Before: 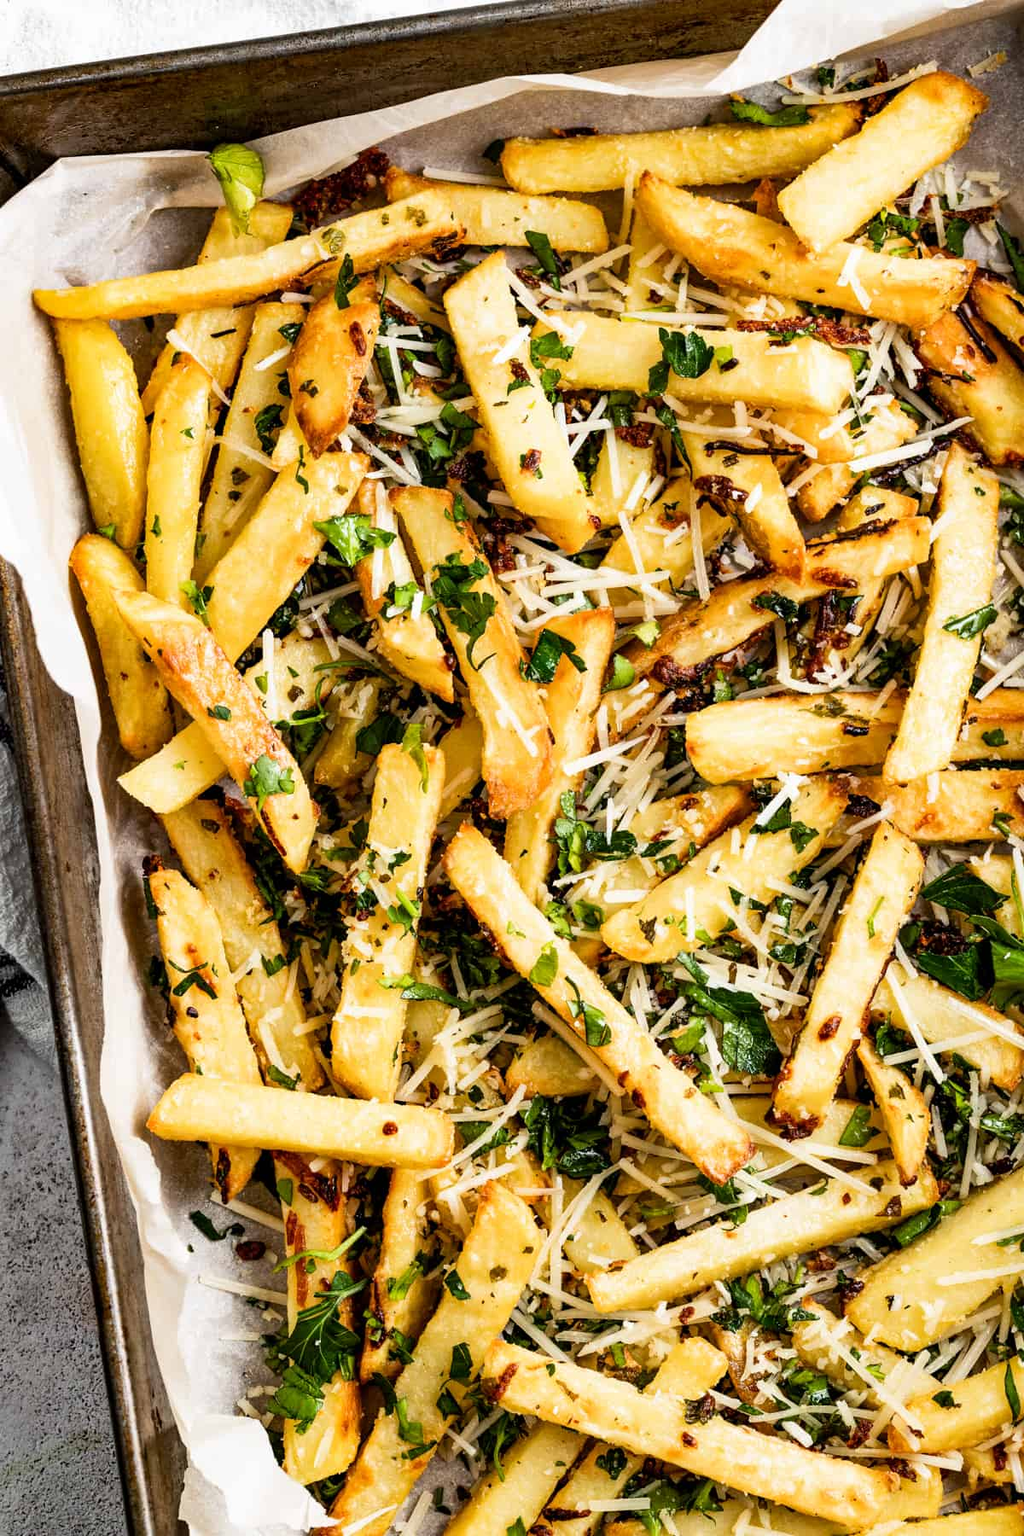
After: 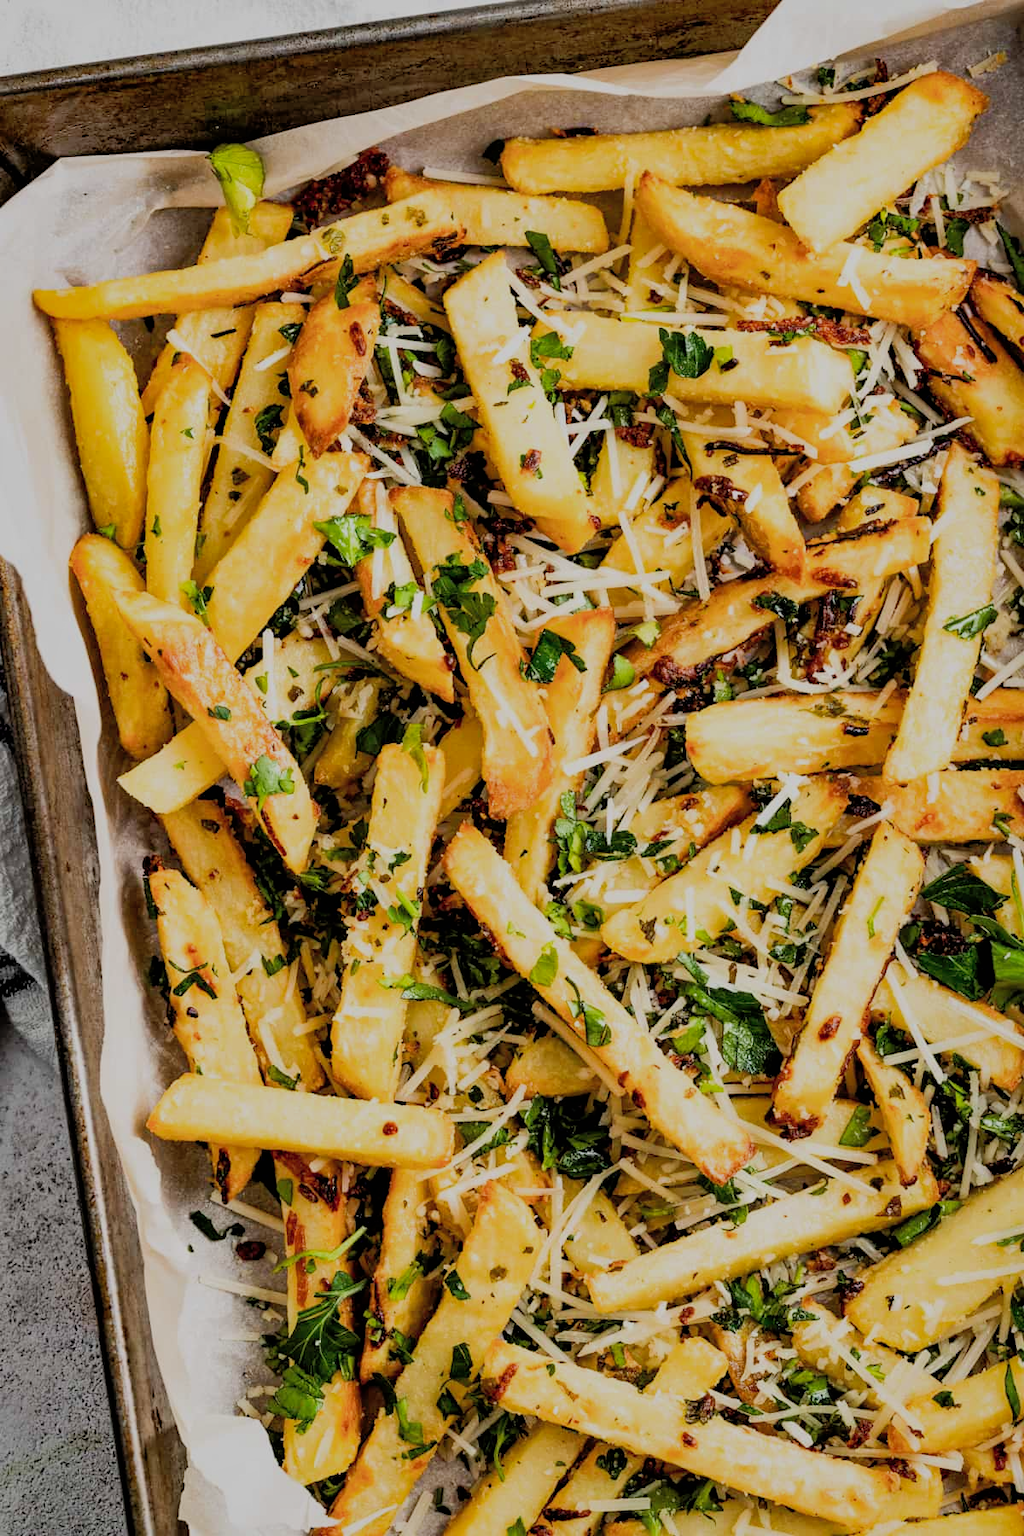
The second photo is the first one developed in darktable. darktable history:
filmic rgb: black relative exposure -7.65 EV, white relative exposure 4.56 EV, hardness 3.61
shadows and highlights: on, module defaults
